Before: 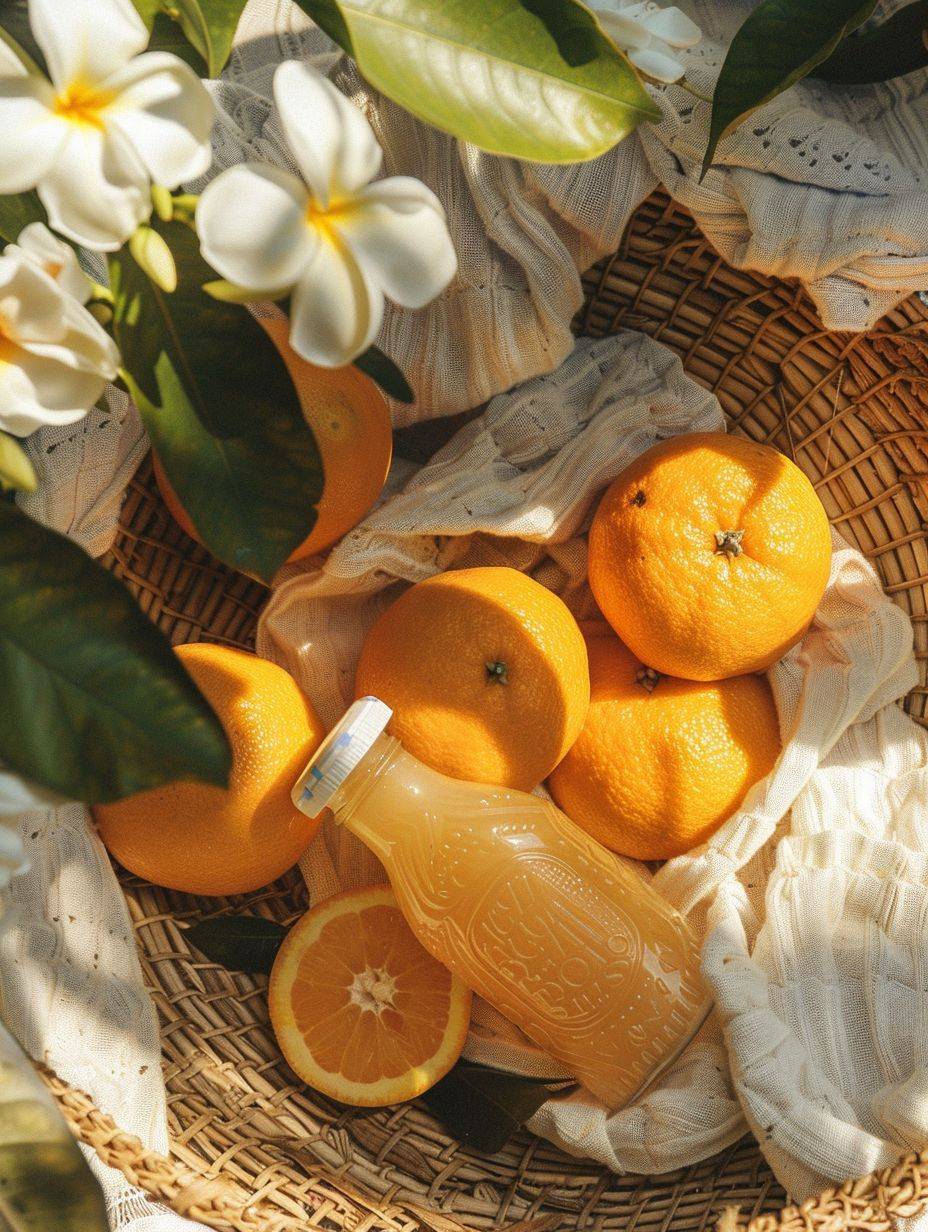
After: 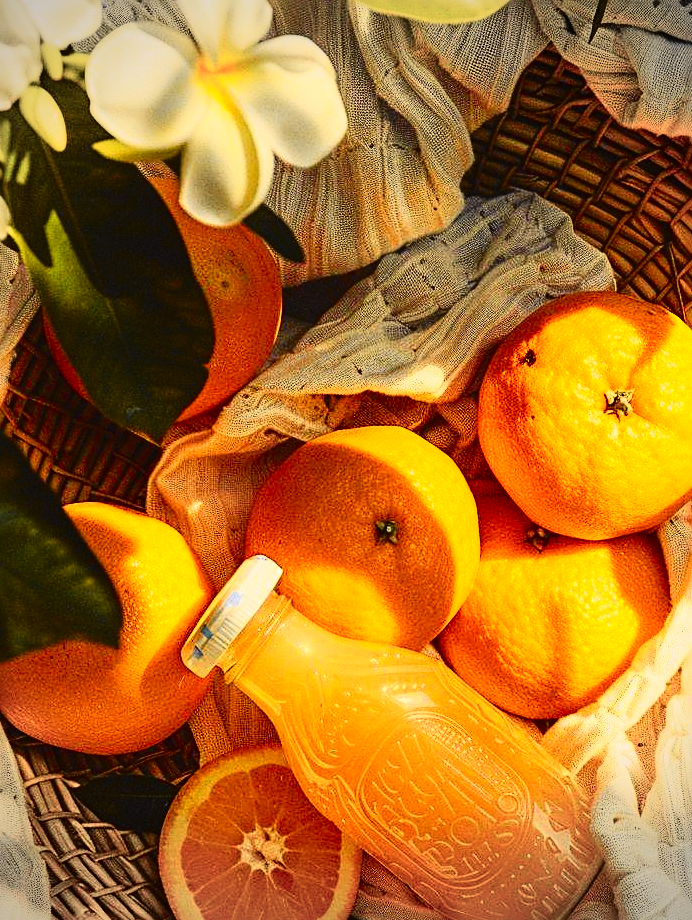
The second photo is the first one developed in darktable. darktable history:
tone curve: curves: ch0 [(0, 0.008) (0.107, 0.091) (0.278, 0.351) (0.457, 0.562) (0.628, 0.738) (0.839, 0.909) (0.998, 0.978)]; ch1 [(0, 0) (0.437, 0.408) (0.474, 0.479) (0.502, 0.5) (0.527, 0.519) (0.561, 0.575) (0.608, 0.665) (0.669, 0.748) (0.859, 0.899) (1, 1)]; ch2 [(0, 0) (0.33, 0.301) (0.421, 0.443) (0.473, 0.498) (0.502, 0.504) (0.522, 0.527) (0.549, 0.583) (0.644, 0.703) (1, 1)], color space Lab, independent channels, preserve colors none
crop and rotate: left 11.918%, top 11.481%, right 13.41%, bottom 13.771%
tone equalizer: edges refinement/feathering 500, mask exposure compensation -1.57 EV, preserve details guided filter
vignetting: on, module defaults
sharpen: radius 2.543, amount 0.639
color balance rgb: shadows lift › chroma 6.176%, shadows lift › hue 303.22°, power › hue 212.45°, highlights gain › chroma 2.877%, highlights gain › hue 62.07°, global offset › luminance 0.51%, perceptual saturation grading › global saturation 0.537%, global vibrance 44.991%
contrast brightness saturation: contrast 0.295
